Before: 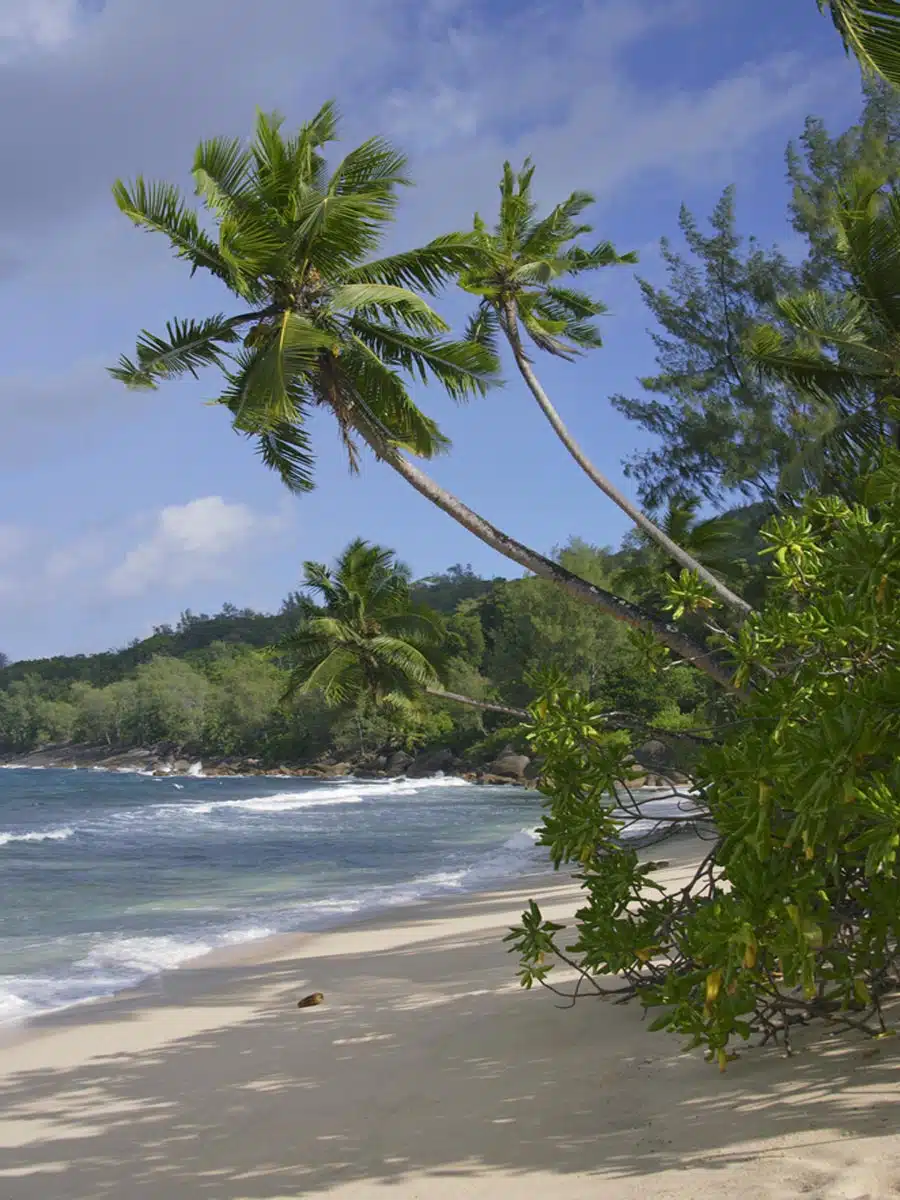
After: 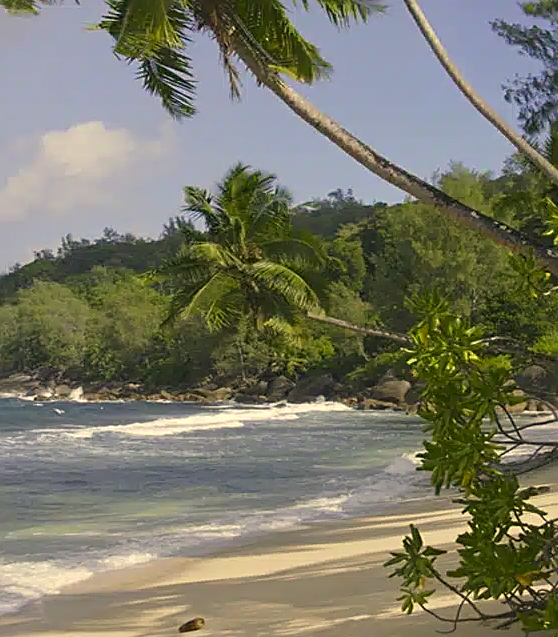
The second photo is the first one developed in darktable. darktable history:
color correction: highlights a* 2.72, highlights b* 22.8
sharpen: on, module defaults
crop: left 13.312%, top 31.28%, right 24.627%, bottom 15.582%
